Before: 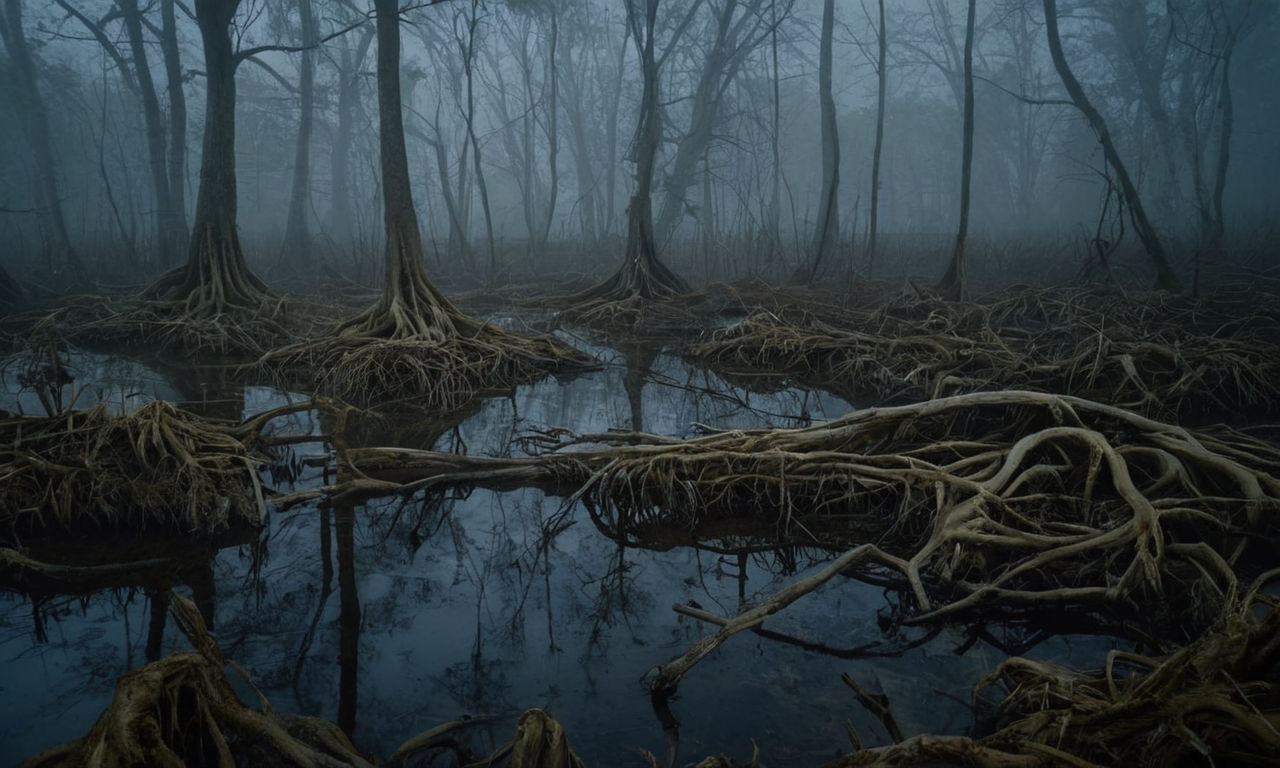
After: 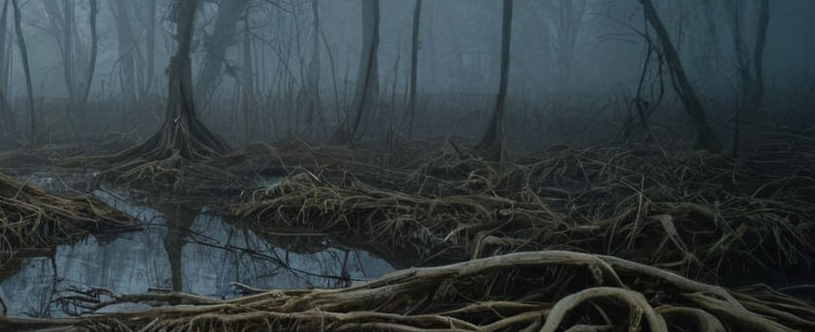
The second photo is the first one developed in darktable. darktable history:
bloom: size 13.65%, threshold 98.39%, strength 4.82%
crop: left 36.005%, top 18.293%, right 0.31%, bottom 38.444%
